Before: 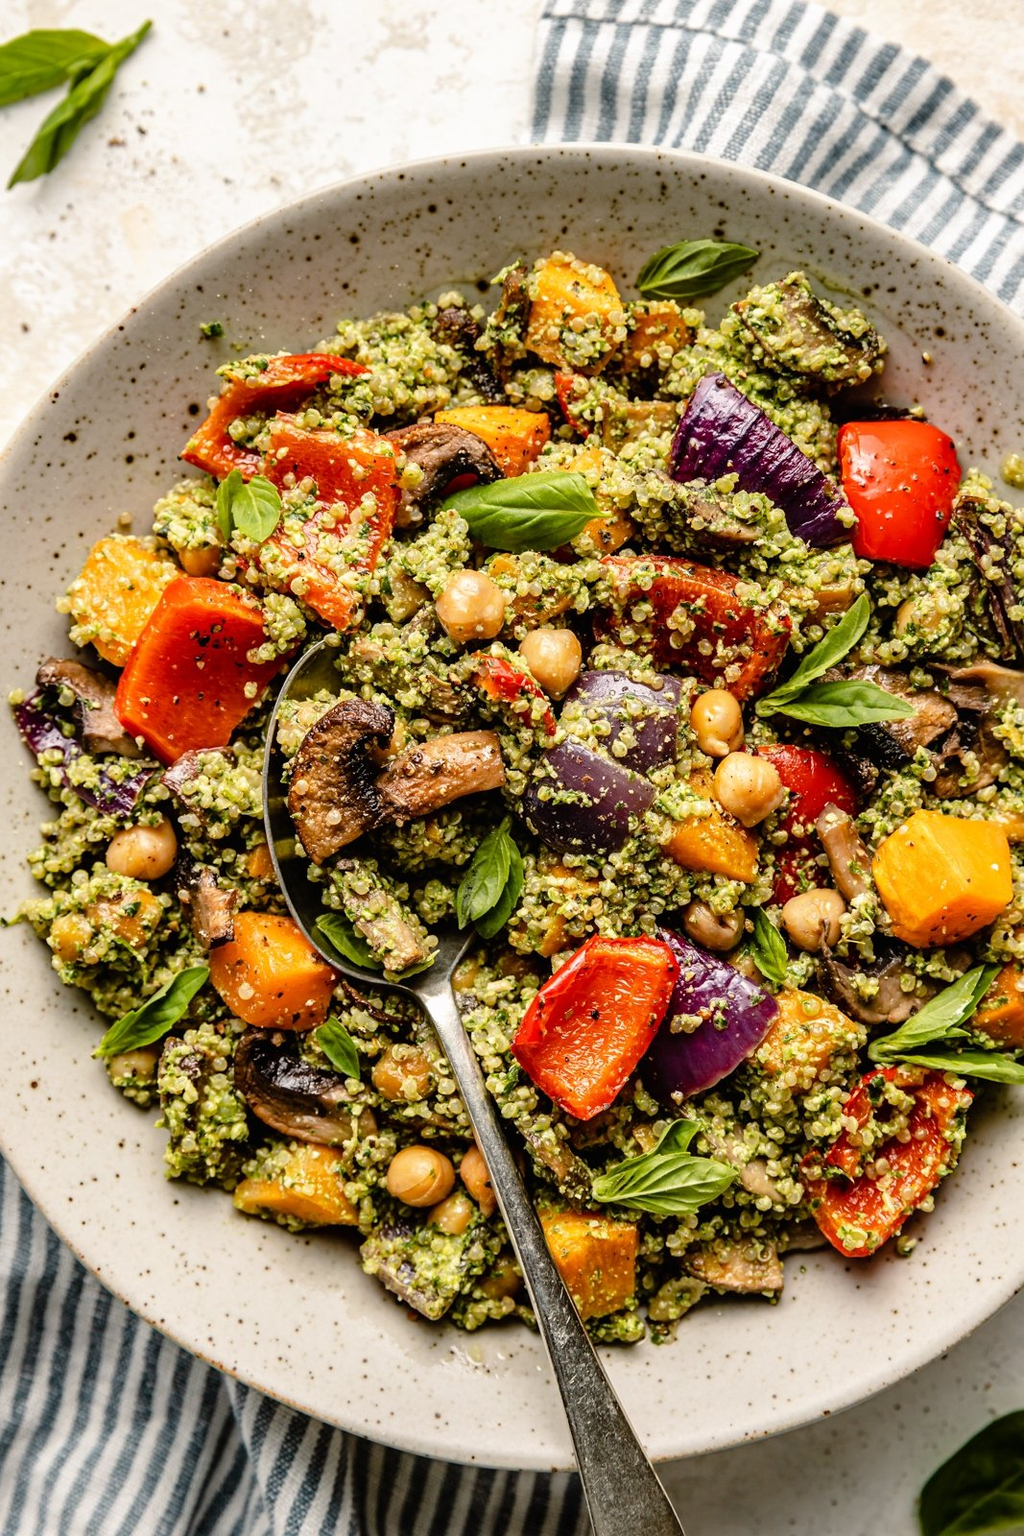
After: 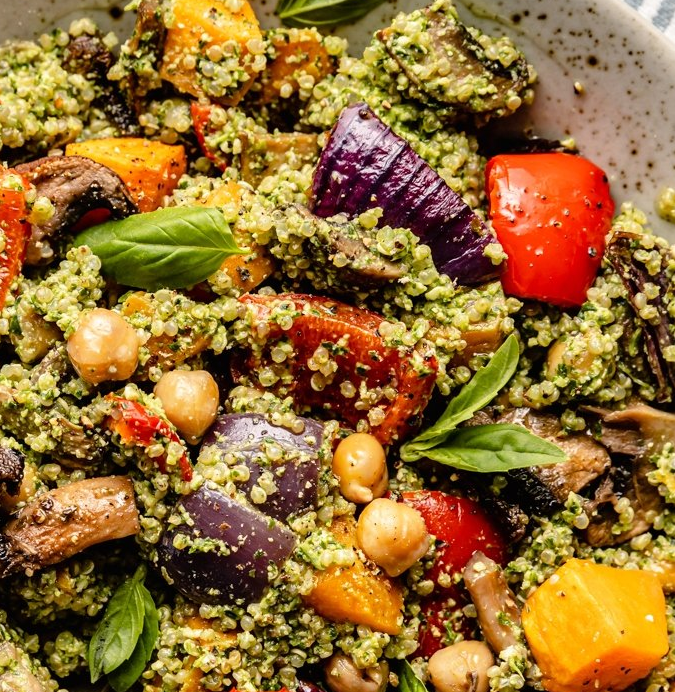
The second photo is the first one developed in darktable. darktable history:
crop: left 36.298%, top 17.864%, right 0.407%, bottom 38.849%
